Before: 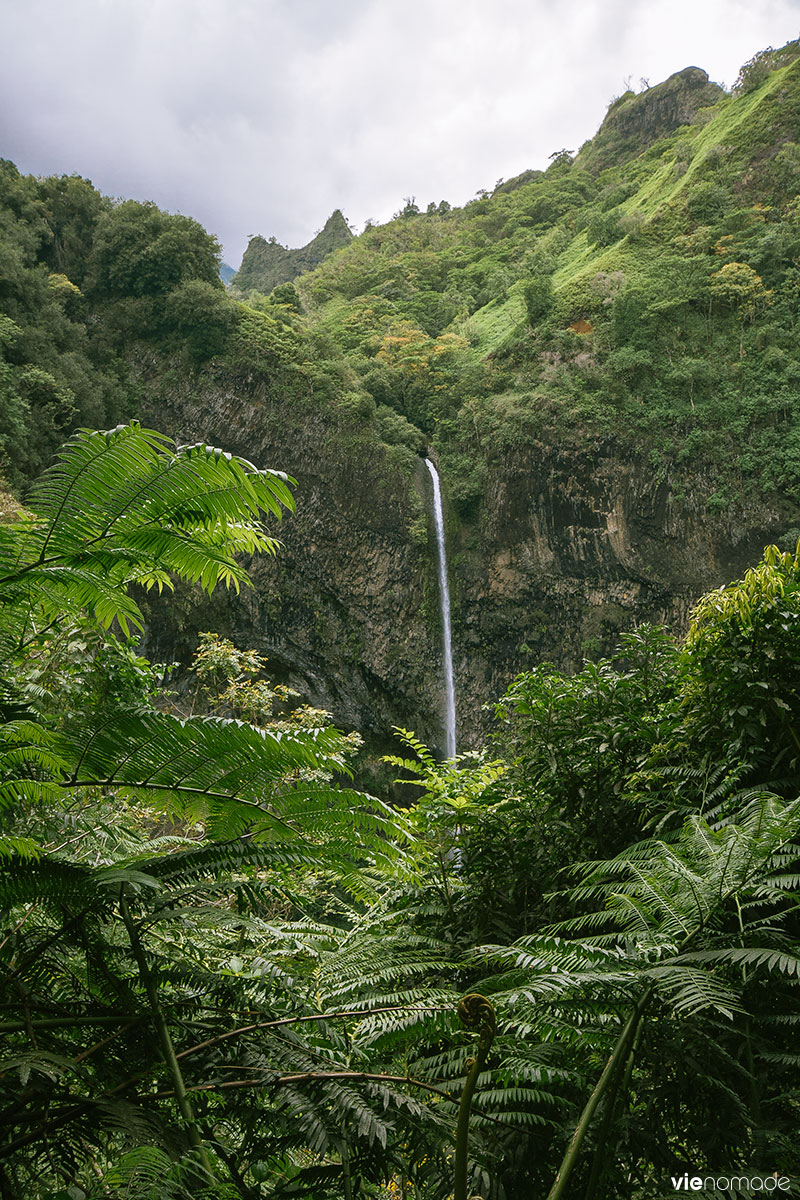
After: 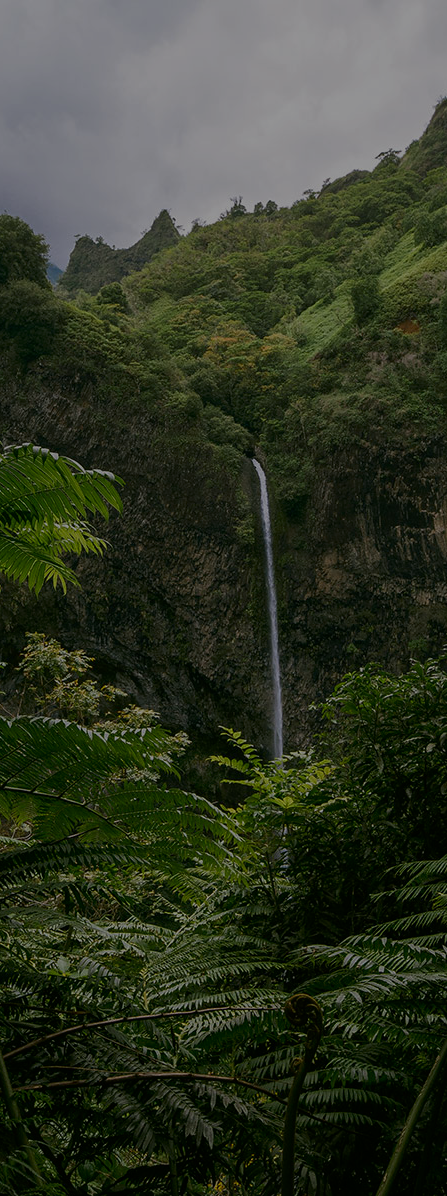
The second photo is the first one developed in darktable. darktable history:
exposure: exposure -1.468 EV, compensate highlight preservation false
crop: left 21.674%, right 22.086%
contrast brightness saturation: brightness -0.09
